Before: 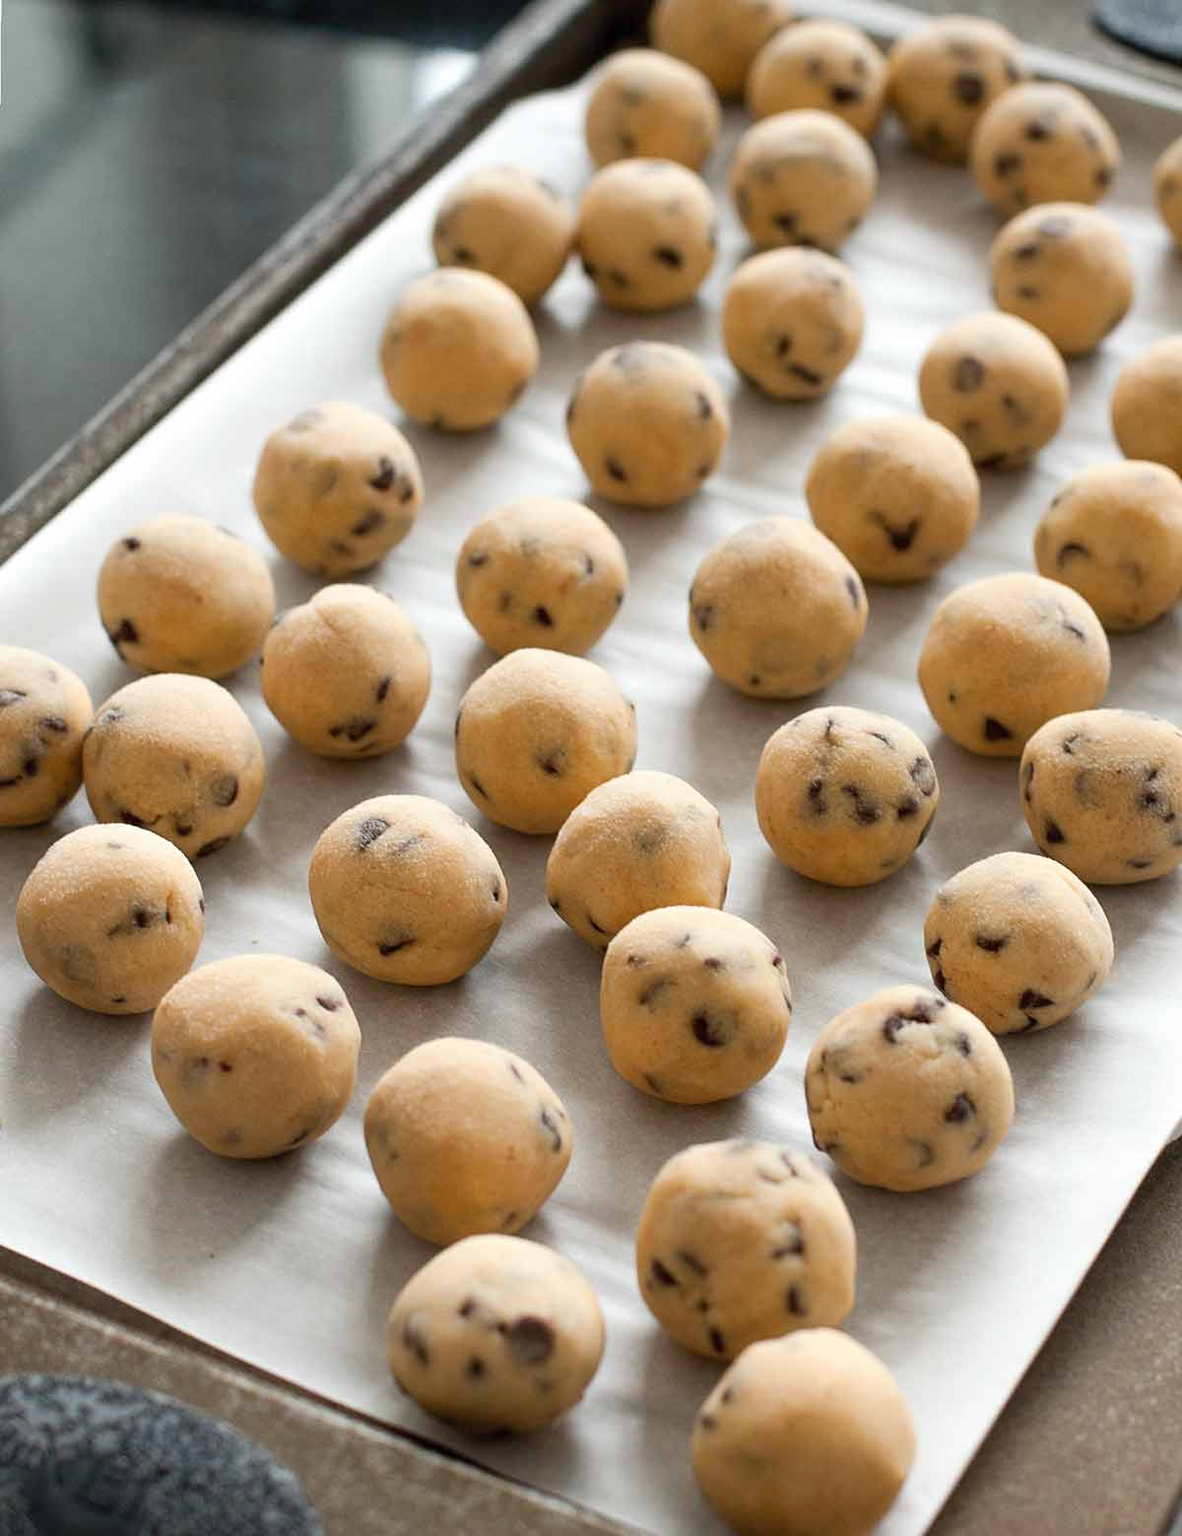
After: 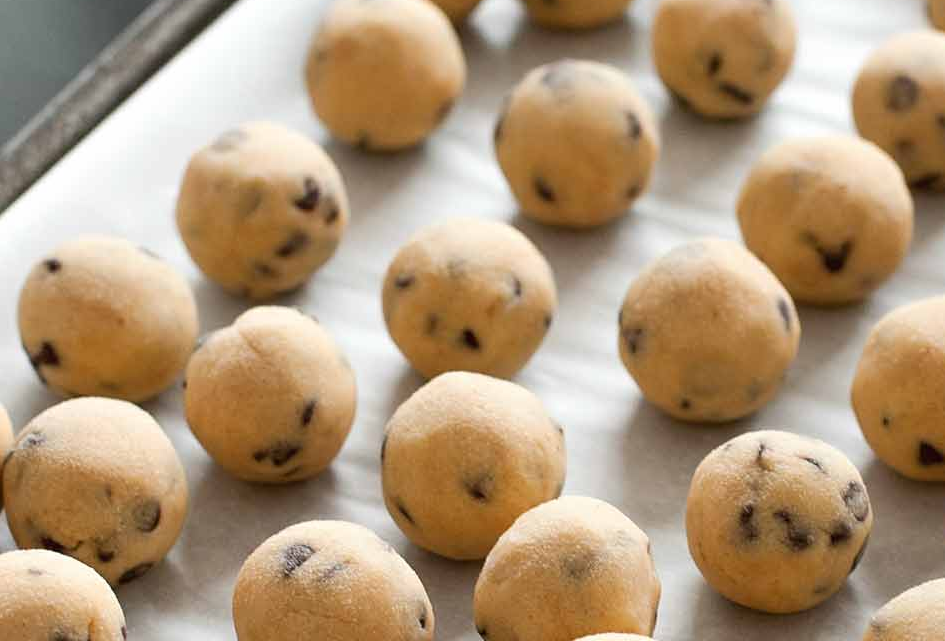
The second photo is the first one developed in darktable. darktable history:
crop: left 6.778%, top 18.403%, right 14.458%, bottom 40.451%
